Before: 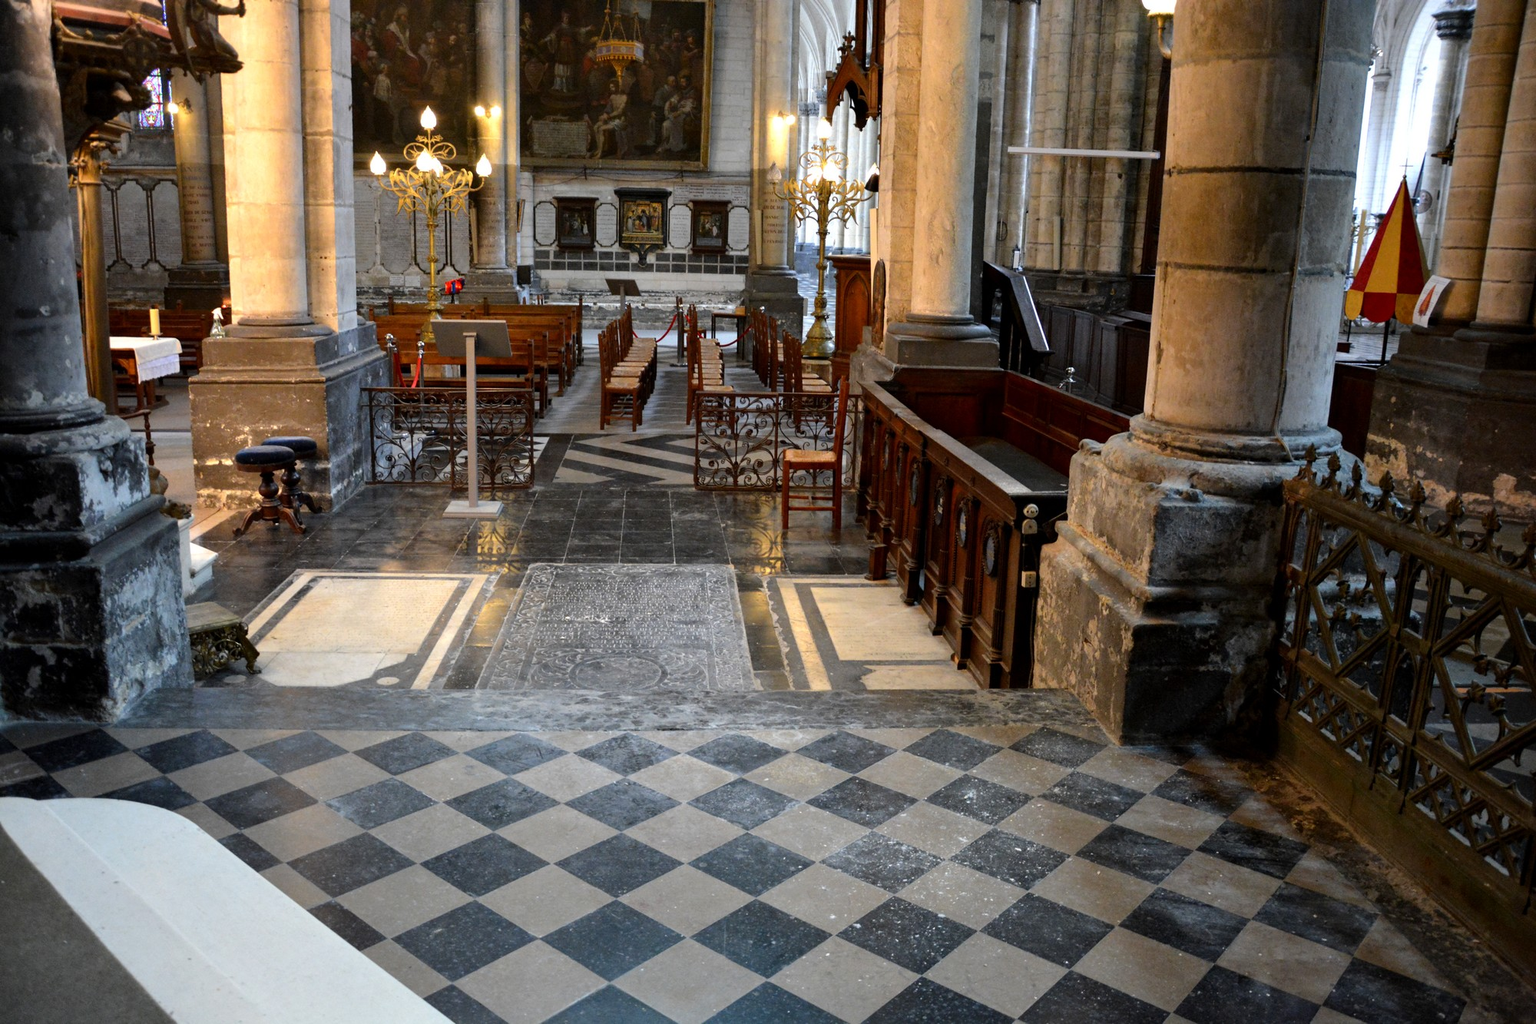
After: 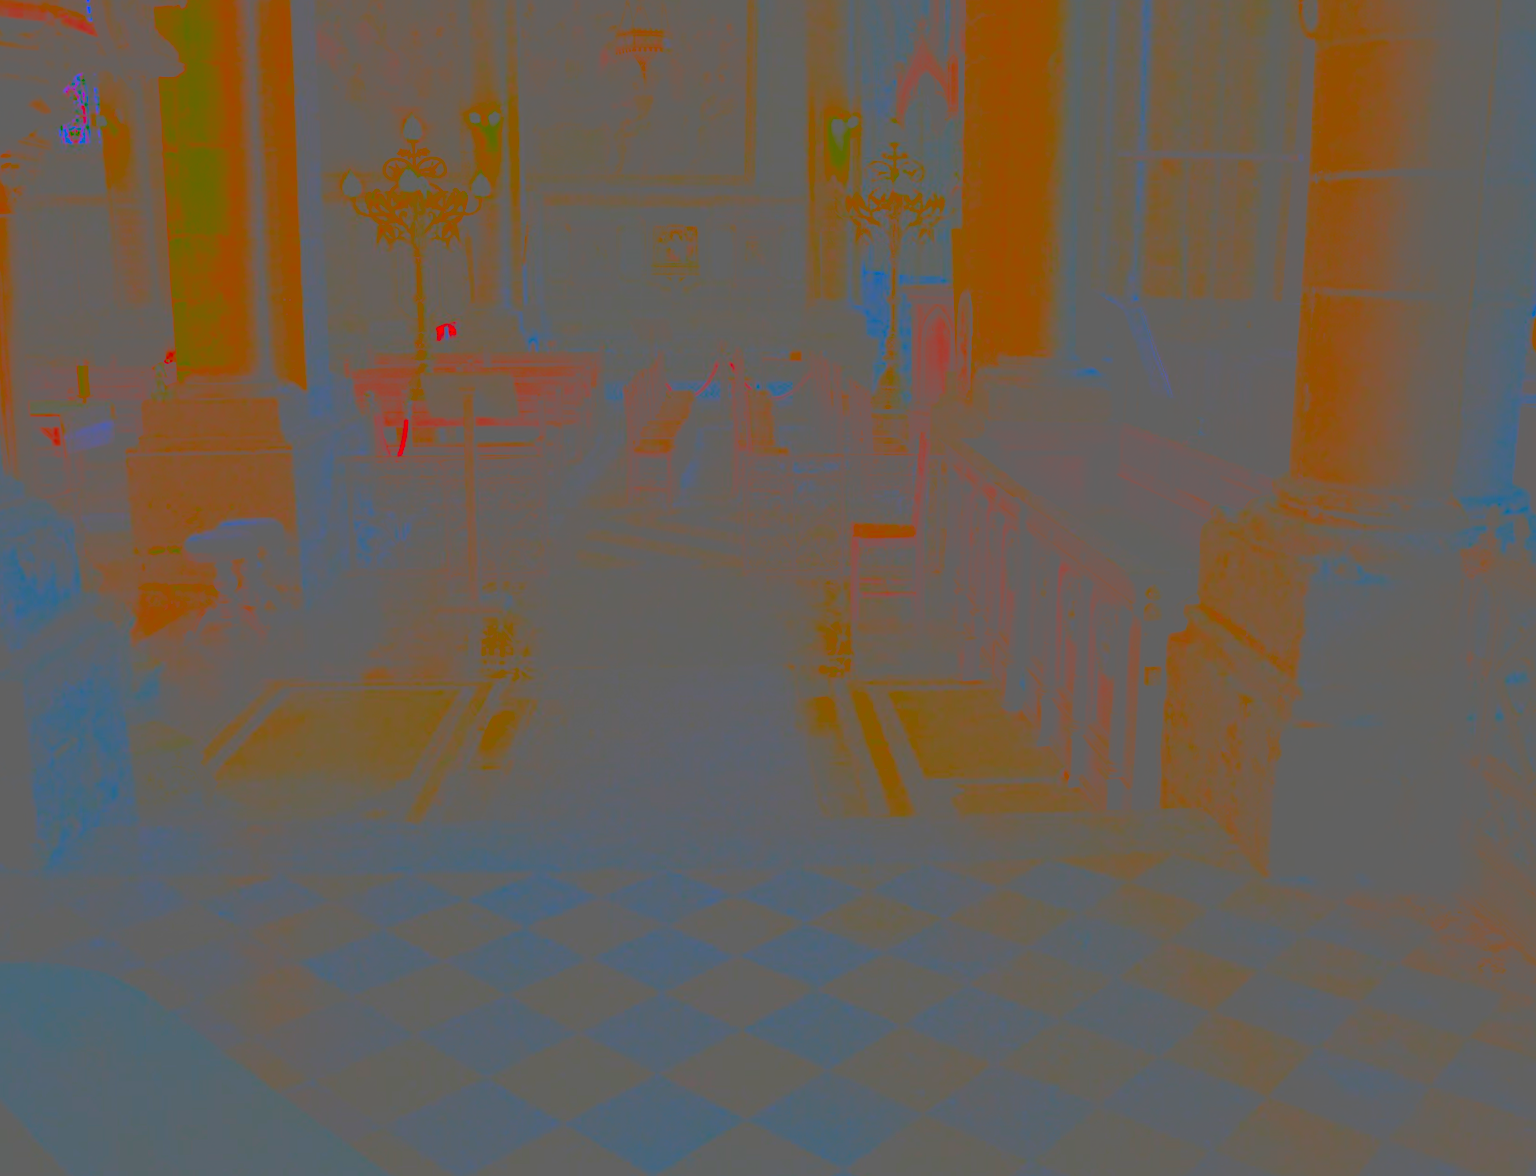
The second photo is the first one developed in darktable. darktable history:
crop and rotate: angle 1°, left 4.281%, top 0.642%, right 11.383%, bottom 2.486%
exposure: black level correction -0.071, exposure 0.5 EV, compensate highlight preservation false
shadows and highlights: on, module defaults
contrast brightness saturation: contrast -0.99, brightness -0.17, saturation 0.75
